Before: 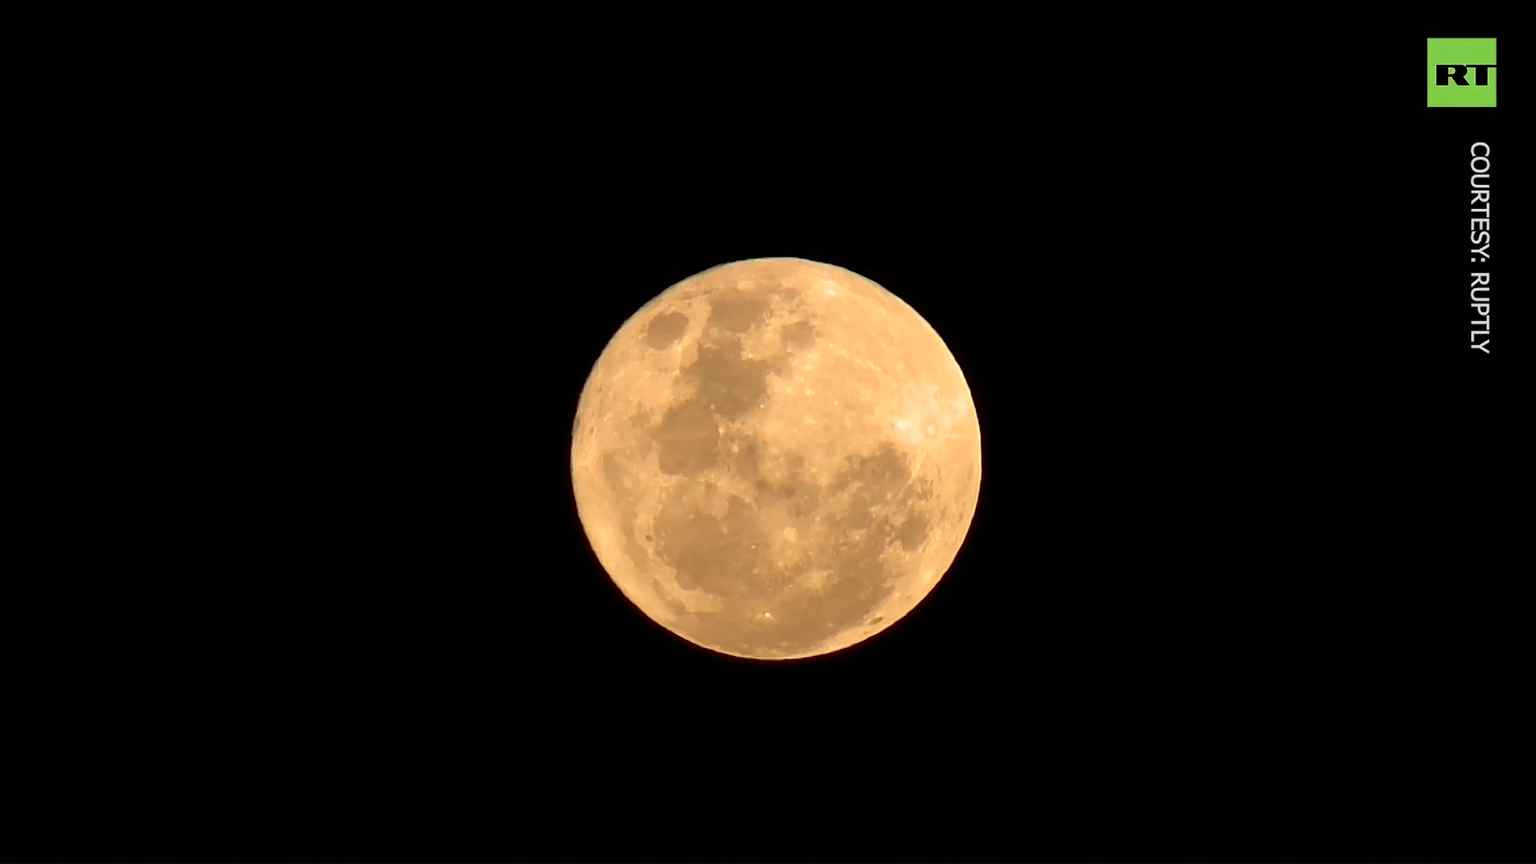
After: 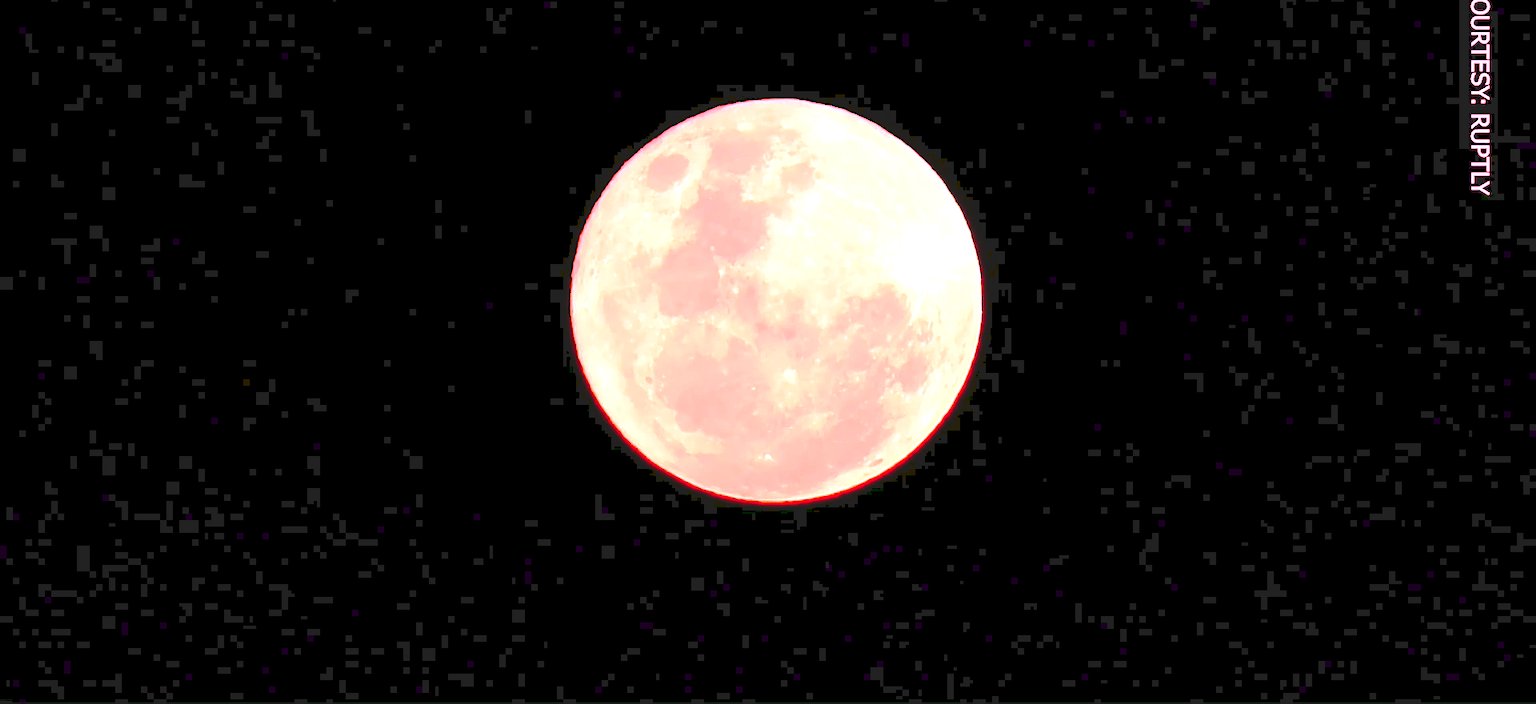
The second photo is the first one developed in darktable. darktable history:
crop and rotate: top 18.507%
tone curve: curves: ch0 [(0, 0) (0.003, 0.13) (0.011, 0.13) (0.025, 0.134) (0.044, 0.136) (0.069, 0.139) (0.1, 0.144) (0.136, 0.151) (0.177, 0.171) (0.224, 0.2) (0.277, 0.247) (0.335, 0.318) (0.399, 0.412) (0.468, 0.536) (0.543, 0.659) (0.623, 0.746) (0.709, 0.812) (0.801, 0.871) (0.898, 0.915) (1, 1)], preserve colors none
white balance: red 4.26, blue 1.802
